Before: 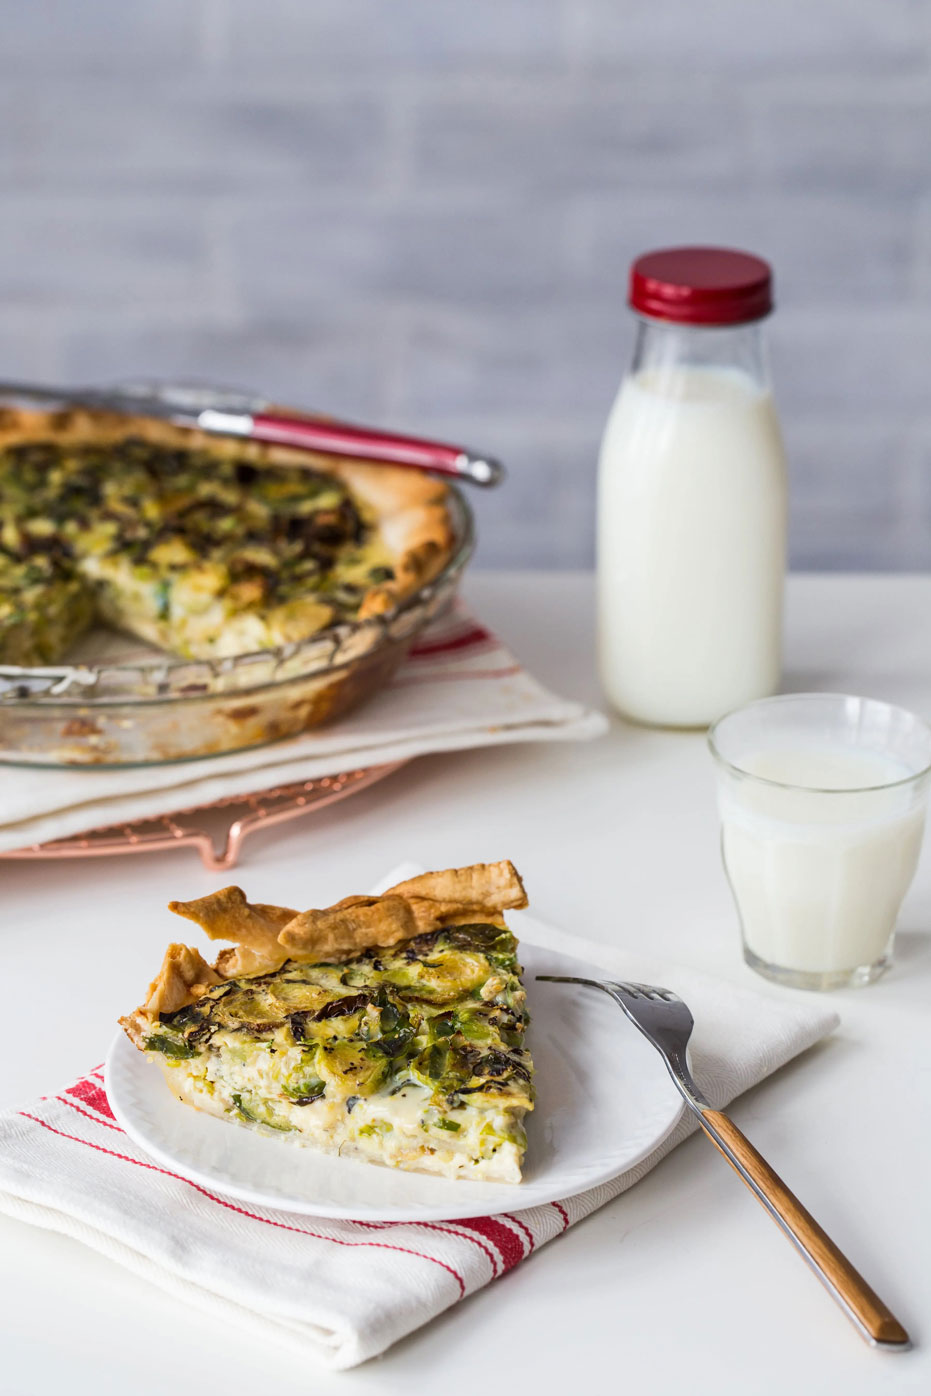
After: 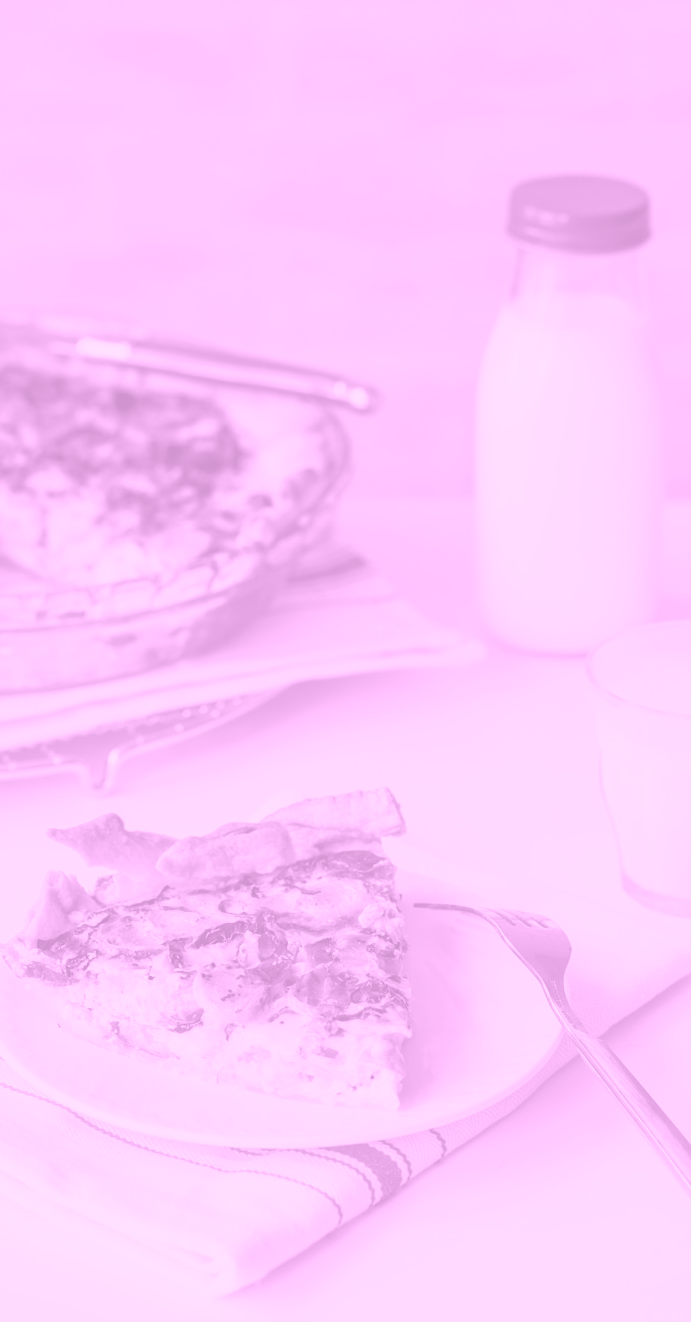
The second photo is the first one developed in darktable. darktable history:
colorize: hue 331.2°, saturation 75%, source mix 30.28%, lightness 70.52%, version 1
shadows and highlights: shadows 25, white point adjustment -3, highlights -30
crop and rotate: left 13.15%, top 5.251%, right 12.609%
color calibration: x 0.37, y 0.382, temperature 4313.32 K
